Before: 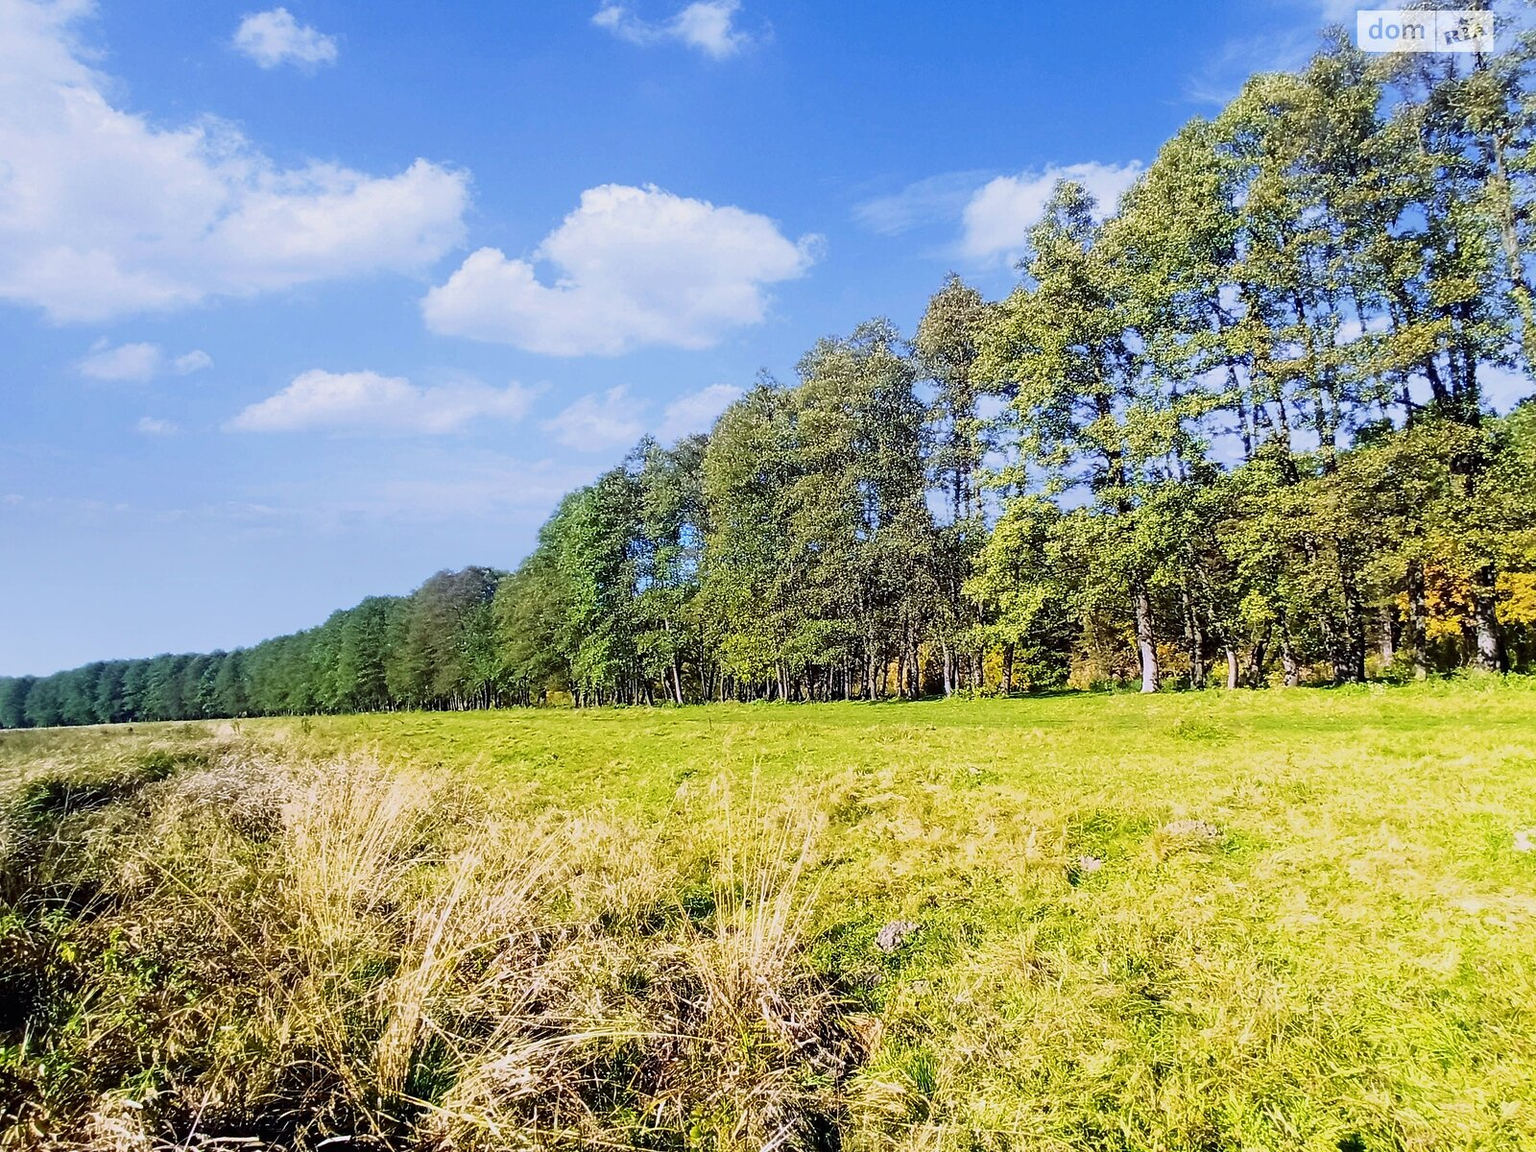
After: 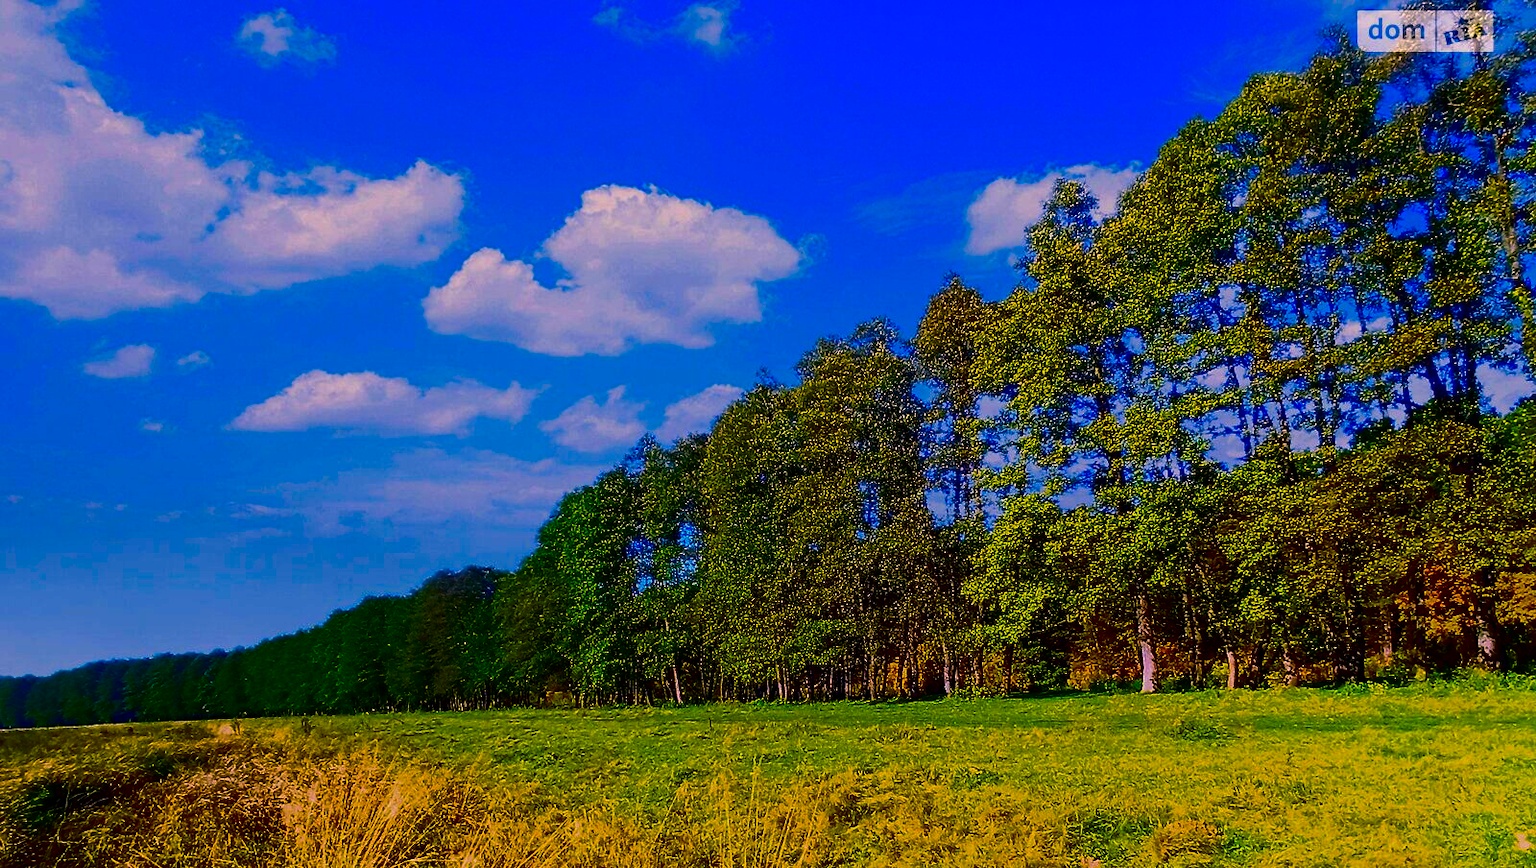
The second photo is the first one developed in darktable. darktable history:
crop: bottom 24.551%
color balance rgb: perceptual saturation grading › global saturation 25.349%, global vibrance 20%
contrast brightness saturation: brightness -0.993, saturation 1
color correction: highlights a* 17.68, highlights b* 18.92
